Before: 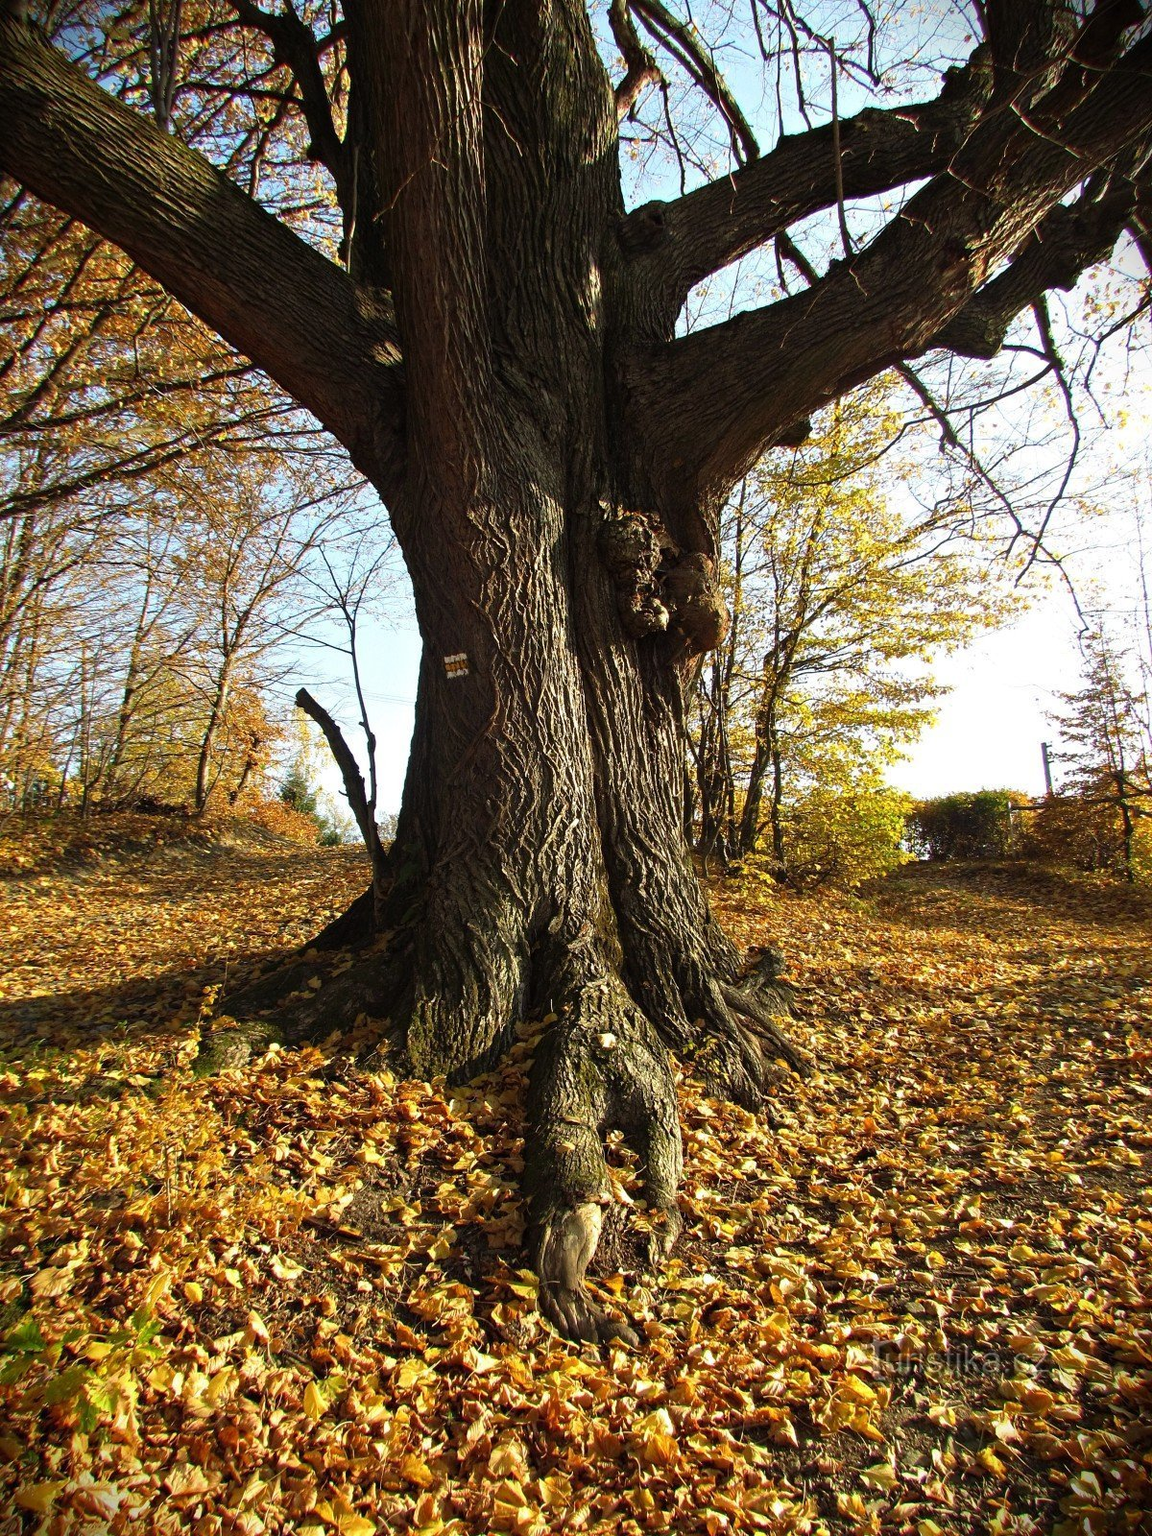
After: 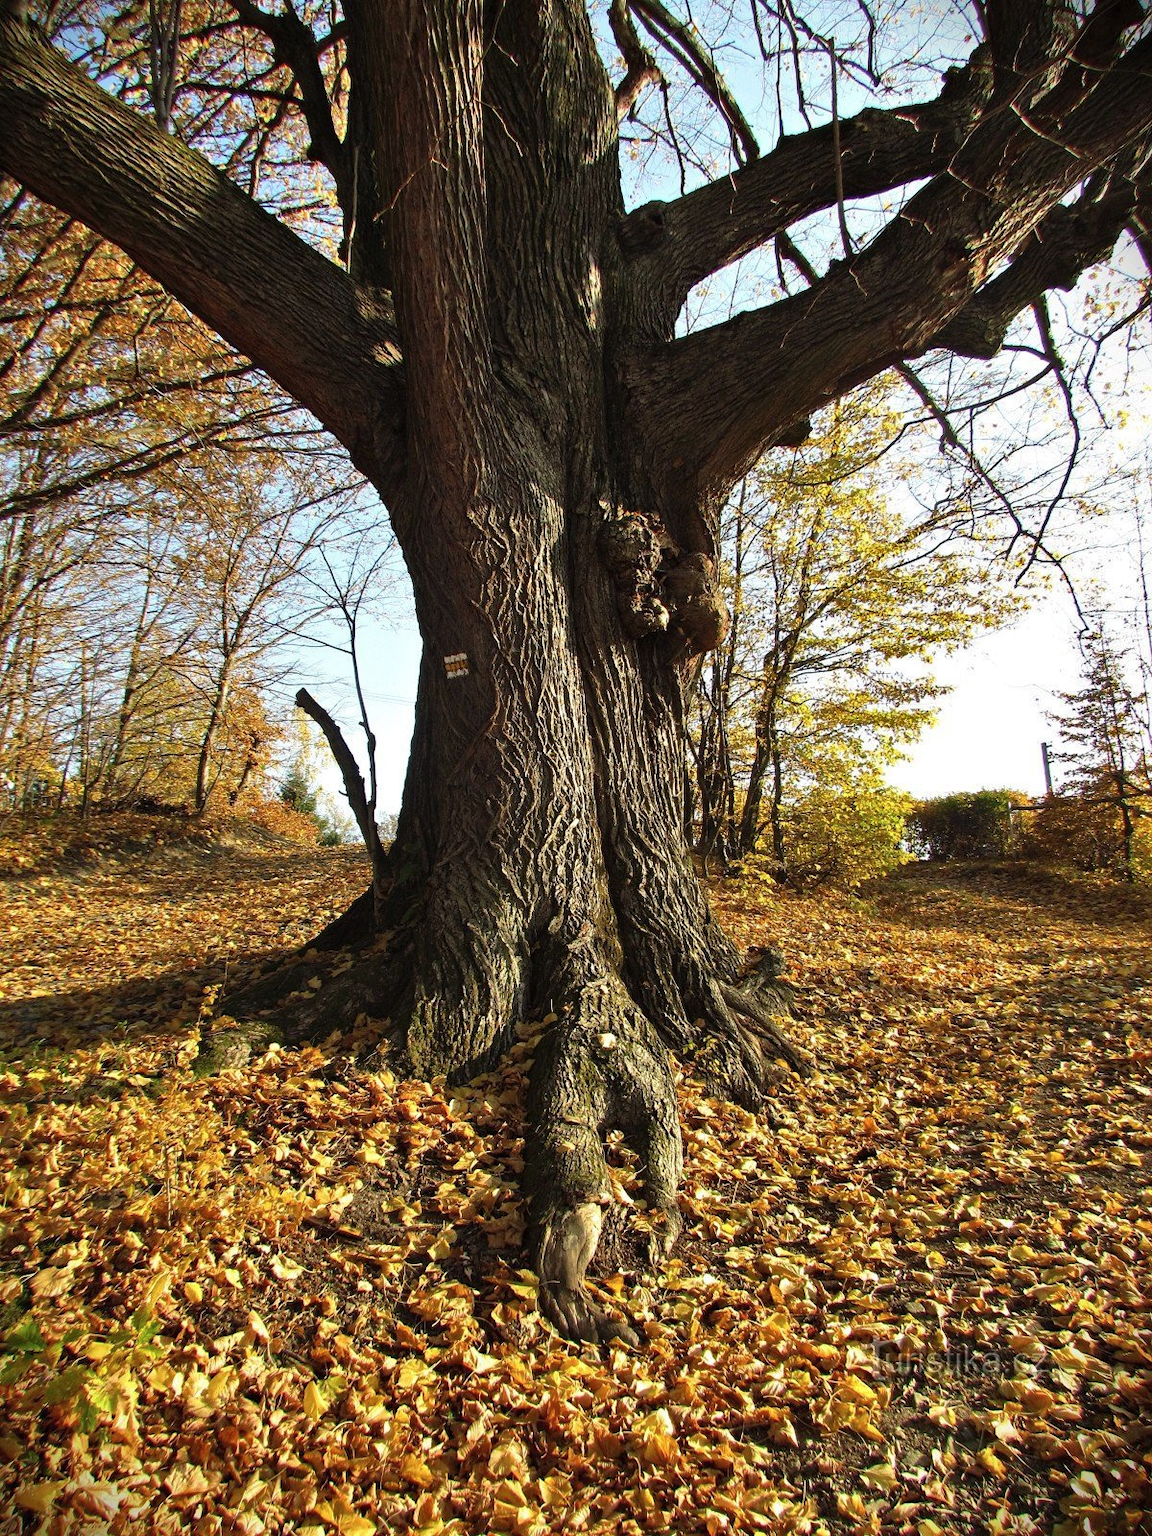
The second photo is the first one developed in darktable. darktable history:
contrast brightness saturation: saturation -0.05
shadows and highlights: low approximation 0.01, soften with gaussian
